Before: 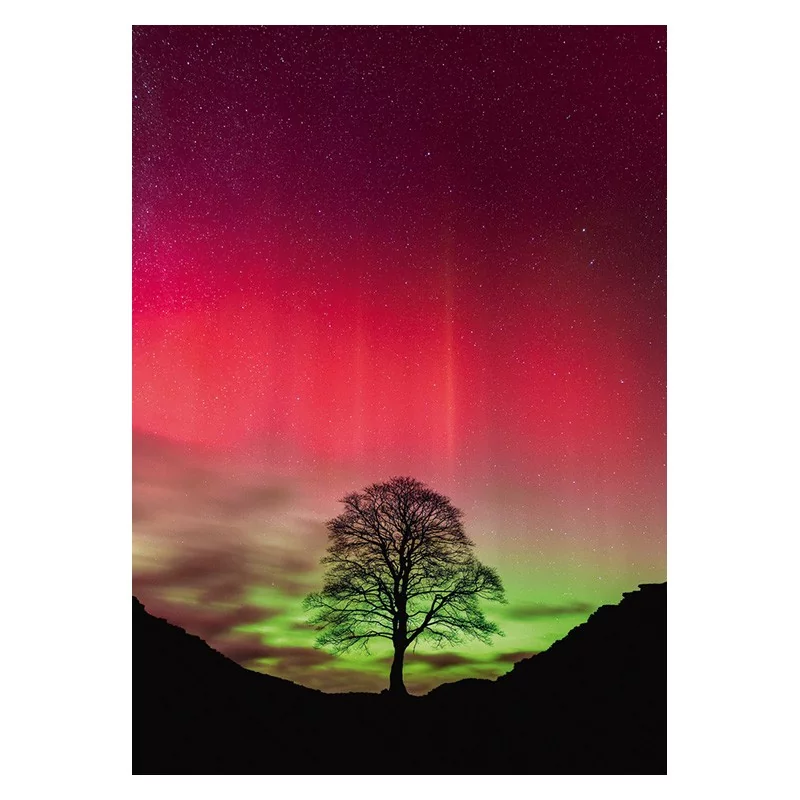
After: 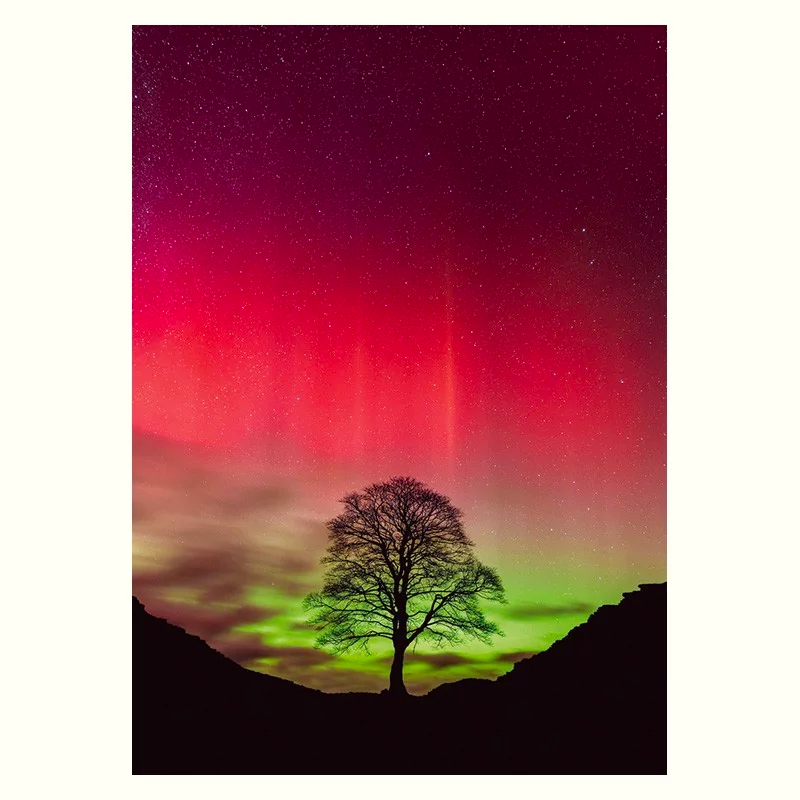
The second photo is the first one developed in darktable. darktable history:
color balance: output saturation 110%
color correction: highlights a* -0.95, highlights b* 4.5, shadows a* 3.55
